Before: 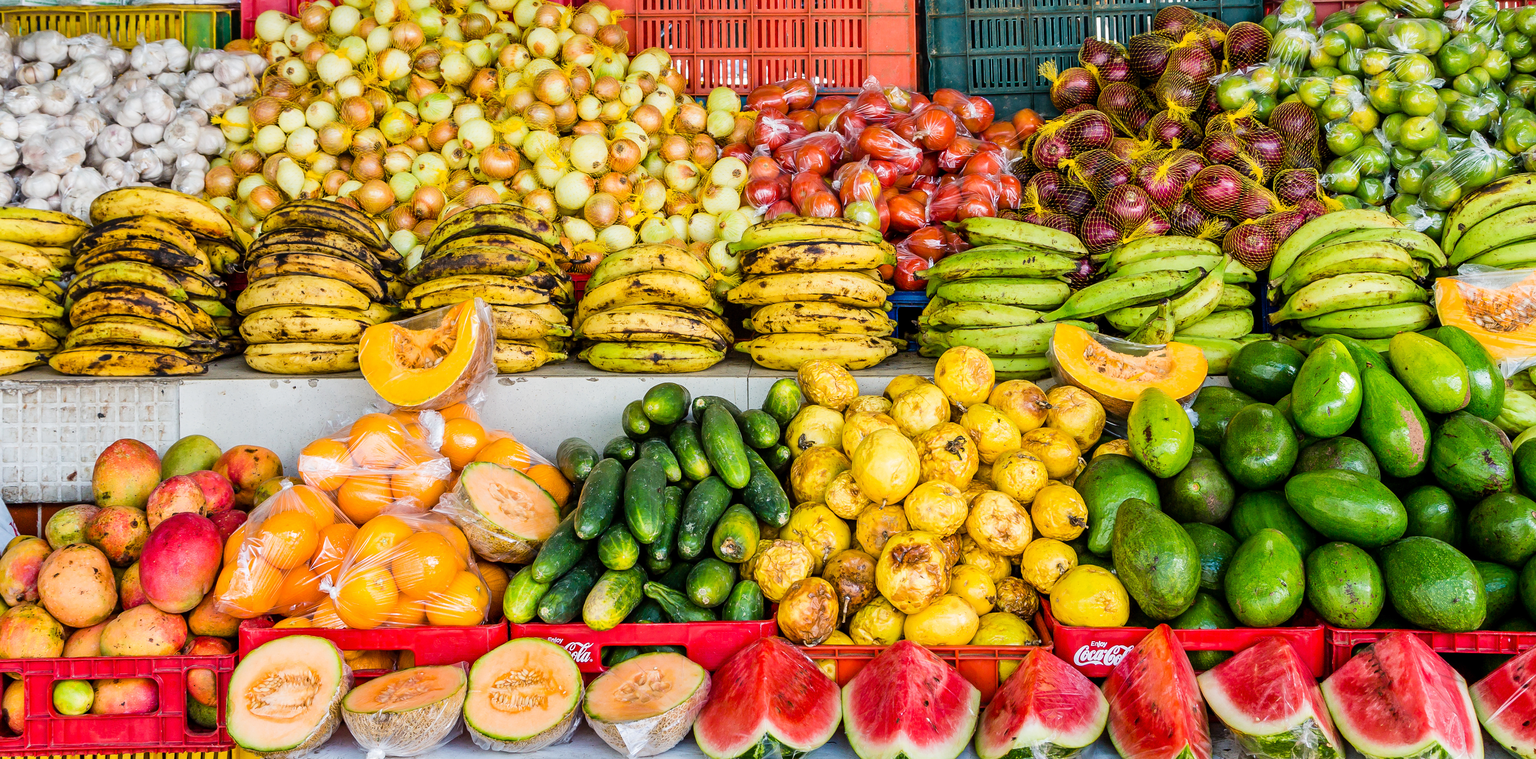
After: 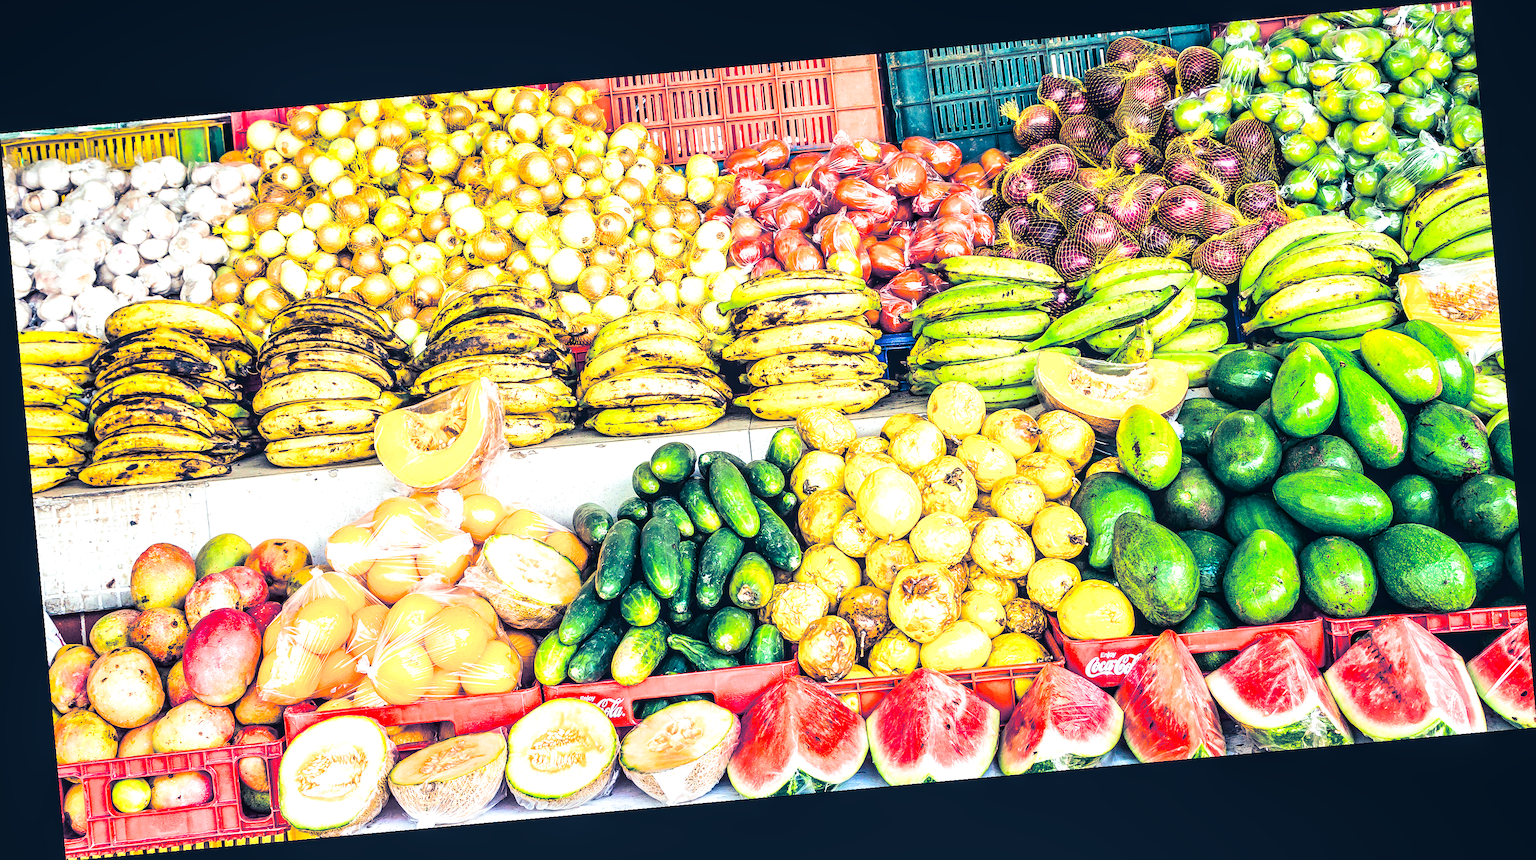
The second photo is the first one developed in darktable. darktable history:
split-toning: shadows › hue 226.8°, shadows › saturation 0.84
tone curve: curves: ch0 [(0, 0.045) (0.155, 0.169) (0.46, 0.466) (0.751, 0.788) (1, 0.961)]; ch1 [(0, 0) (0.43, 0.408) (0.472, 0.469) (0.505, 0.503) (0.553, 0.563) (0.592, 0.581) (0.631, 0.625) (1, 1)]; ch2 [(0, 0) (0.505, 0.495) (0.55, 0.557) (0.583, 0.573) (1, 1)], color space Lab, independent channels, preserve colors none
exposure: black level correction 0.001, exposure 1.3 EV, compensate highlight preservation false
rotate and perspective: rotation -5.2°, automatic cropping off
local contrast: on, module defaults
sharpen: amount 0.2
white balance: emerald 1
